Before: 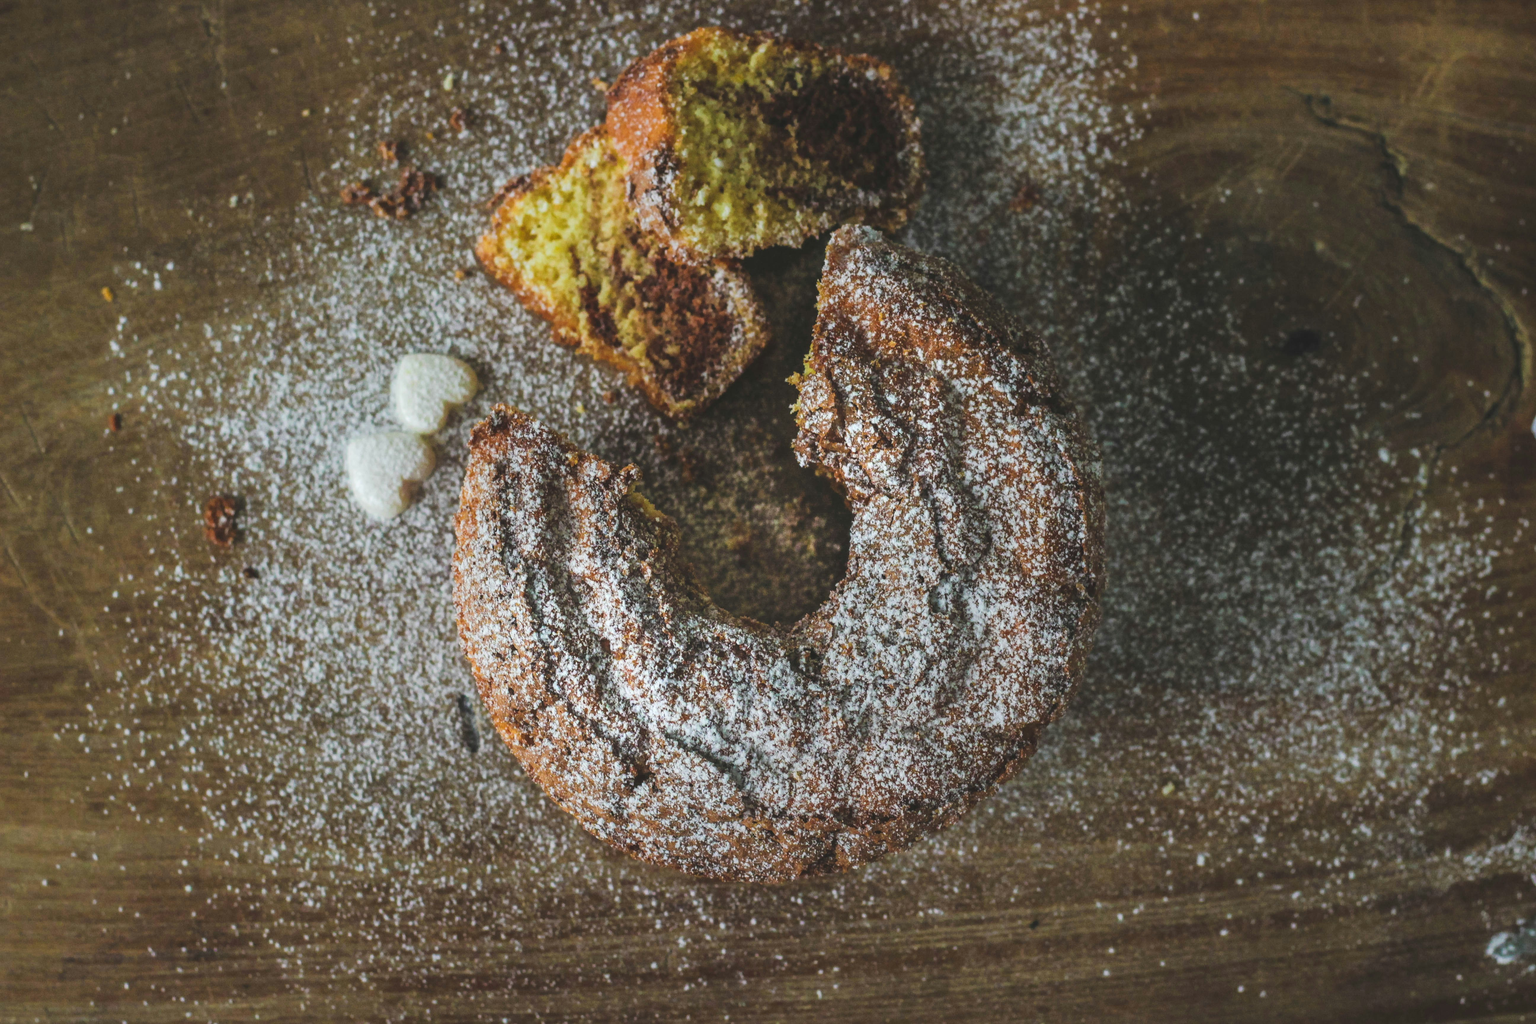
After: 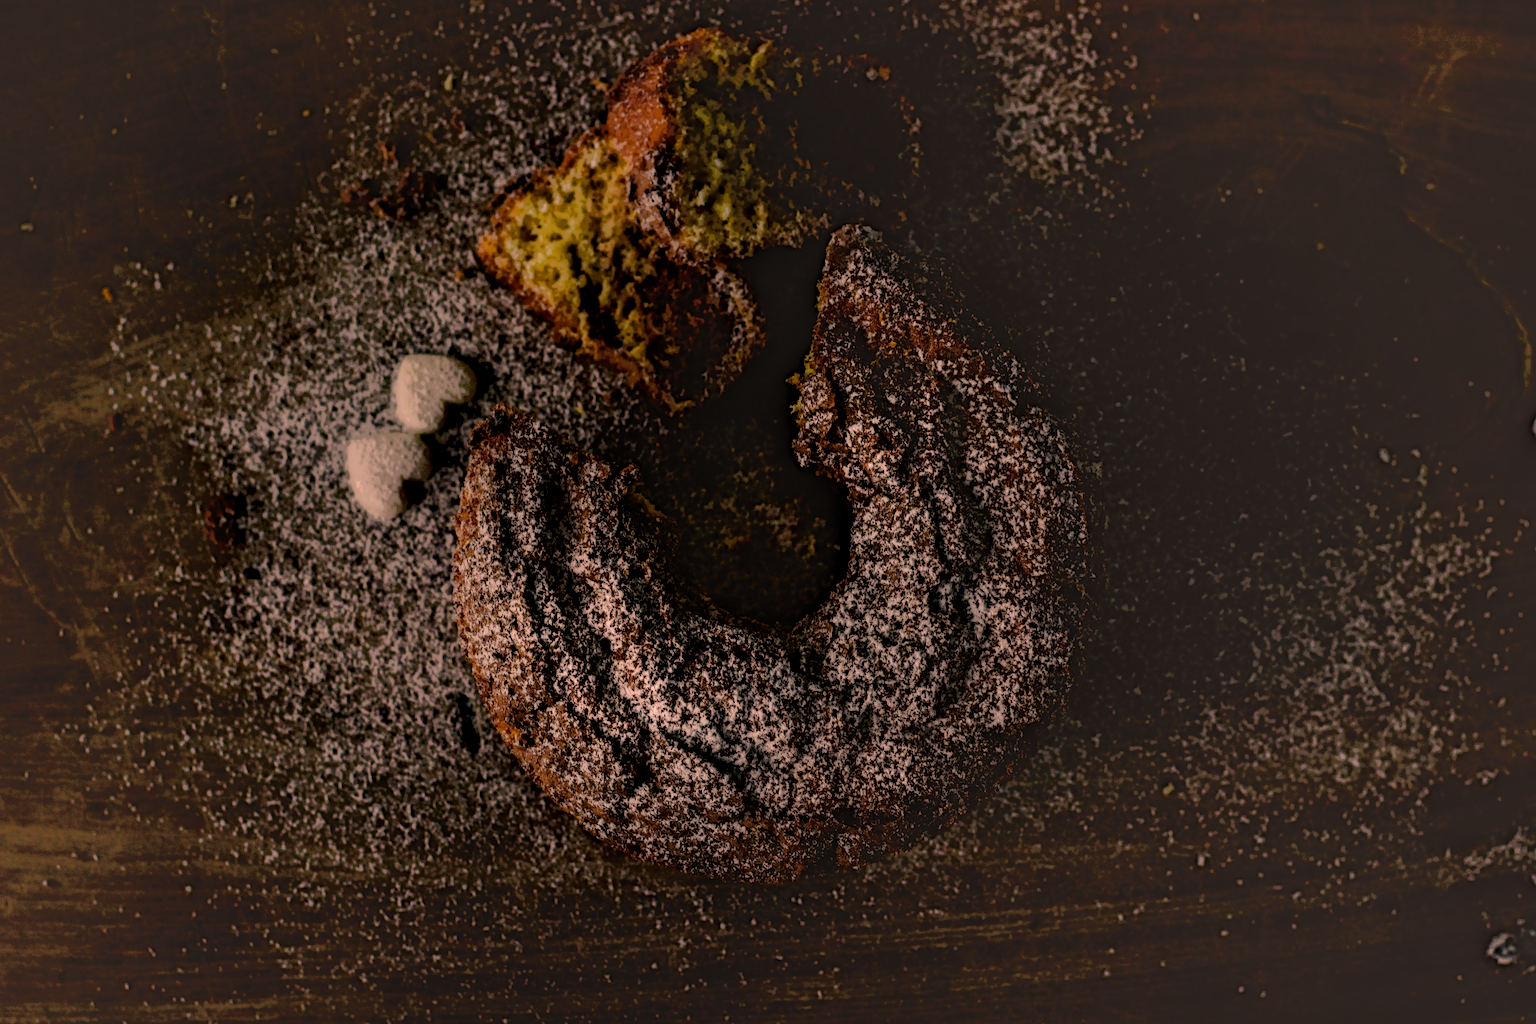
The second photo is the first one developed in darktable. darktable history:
base curve: curves: ch0 [(0, 0.02) (0.083, 0.036) (1, 1)], exposure shift 0.01, preserve colors none
color correction: highlights a* 39.96, highlights b* 39.53, saturation 0.694
local contrast: highlights 1%, shadows 230%, detail 164%, midtone range 0.003
